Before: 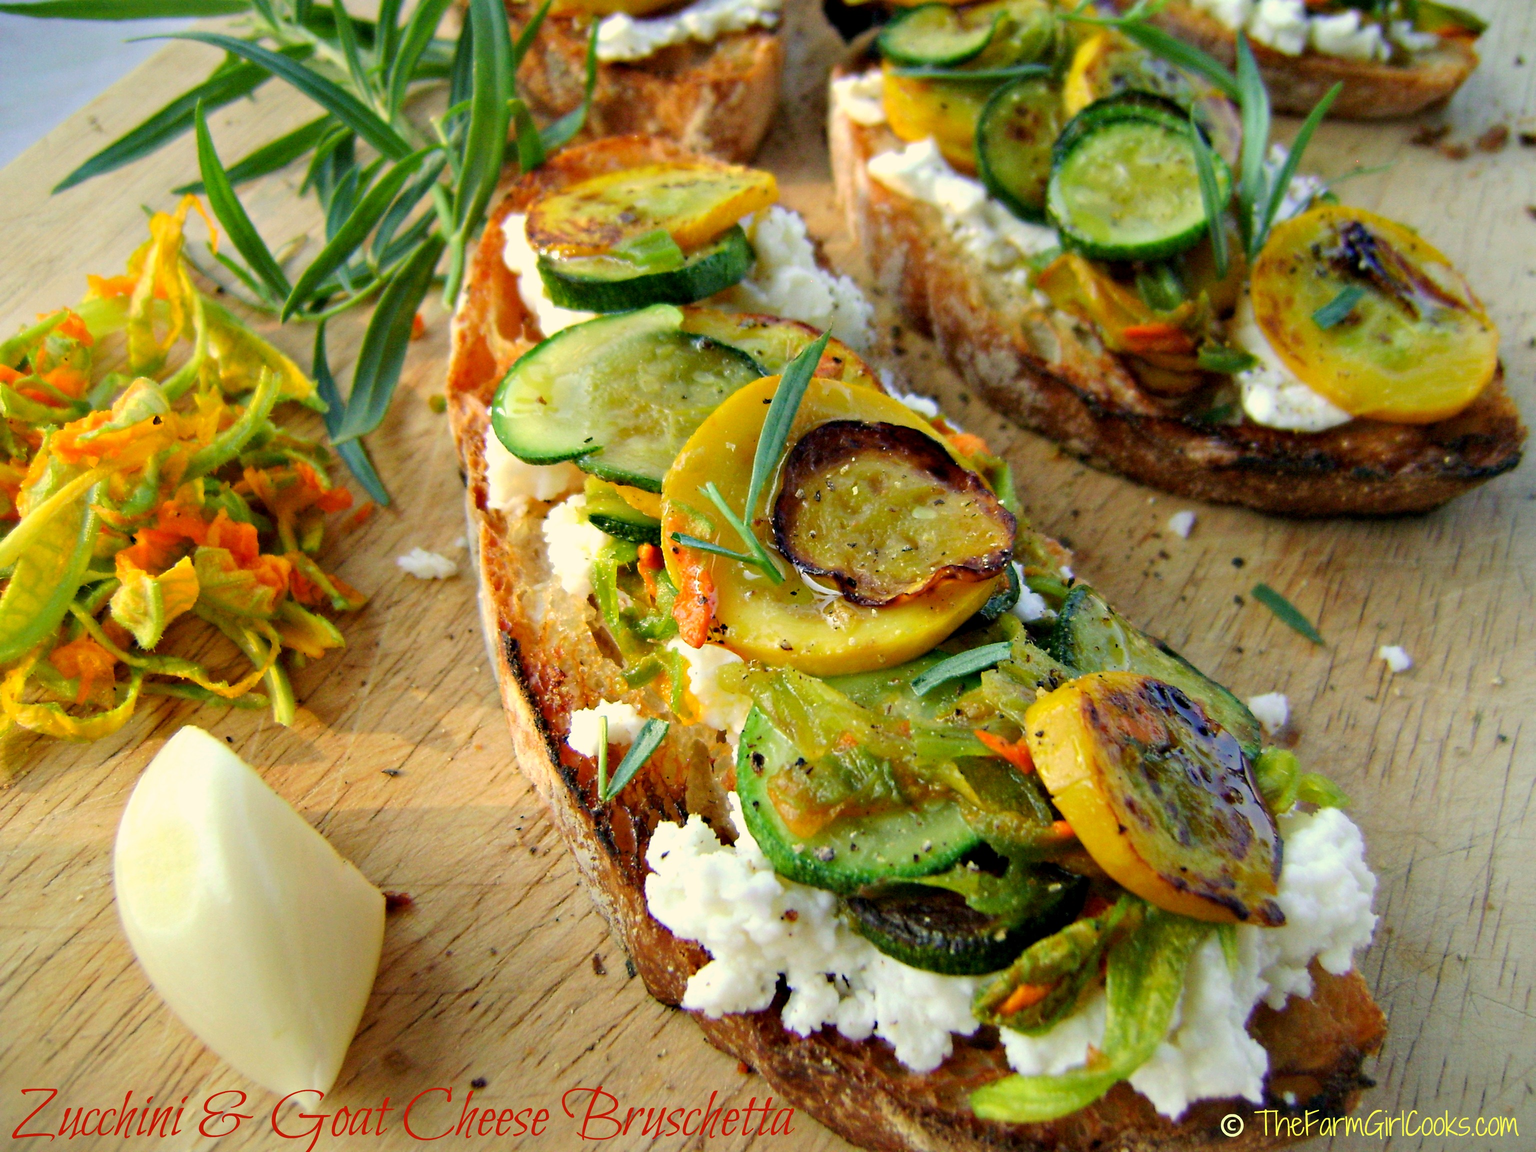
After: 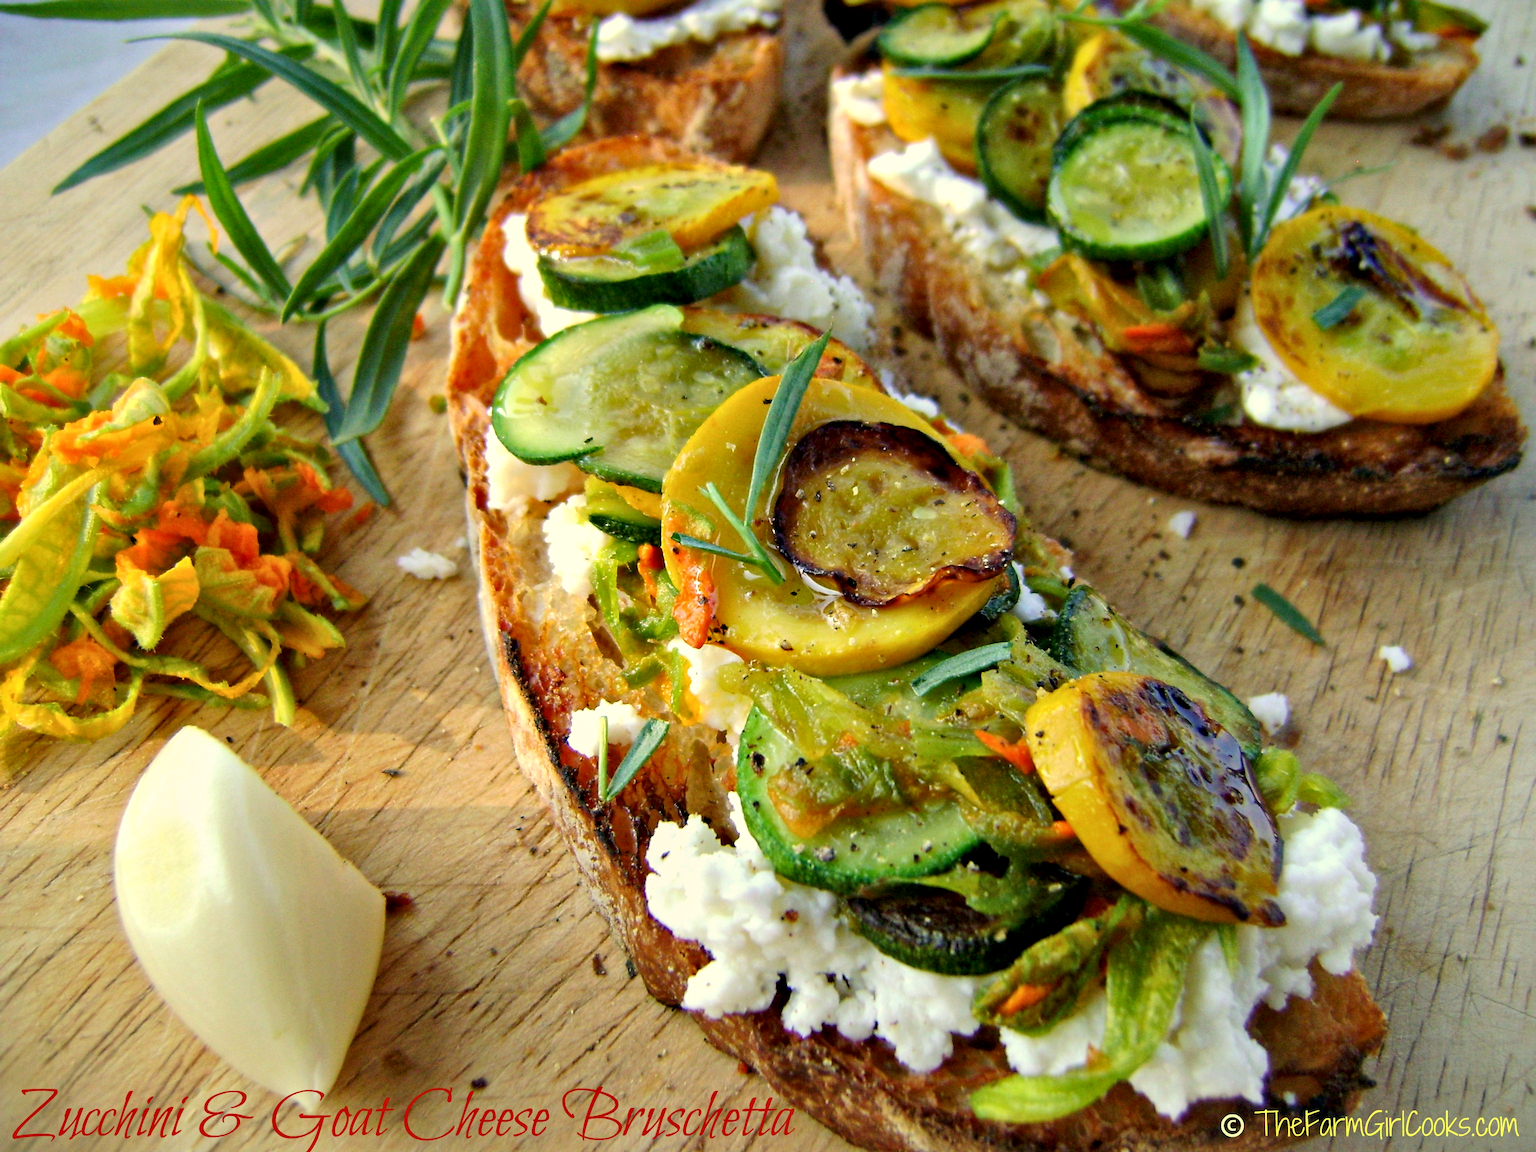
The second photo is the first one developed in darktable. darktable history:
exposure: compensate exposure bias true, compensate highlight preservation false
local contrast: mode bilateral grid, contrast 20, coarseness 50, detail 132%, midtone range 0.2
